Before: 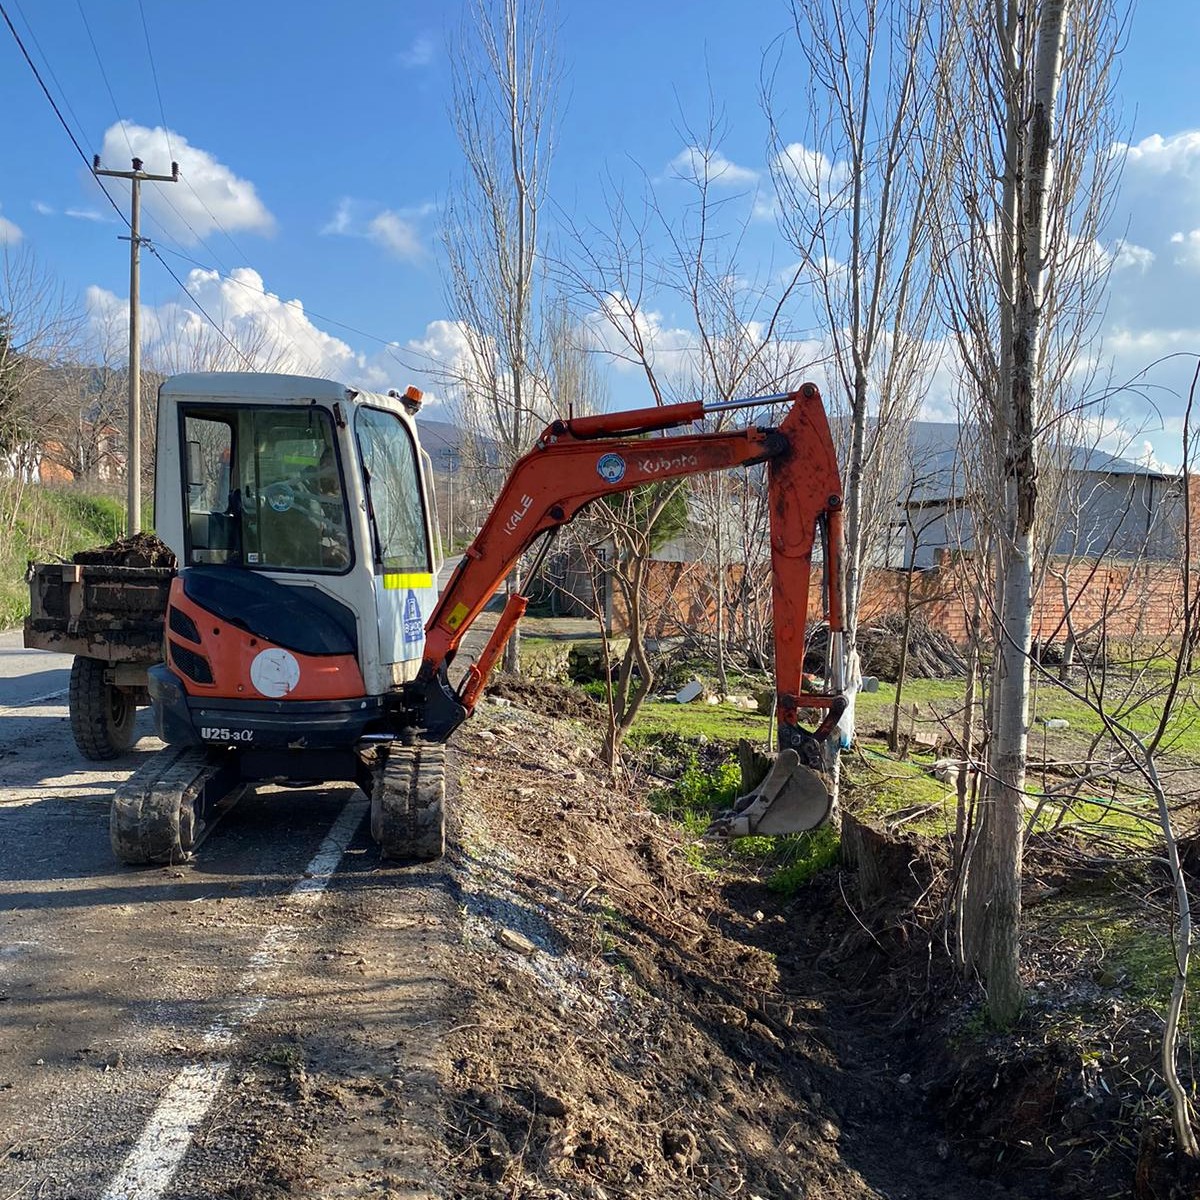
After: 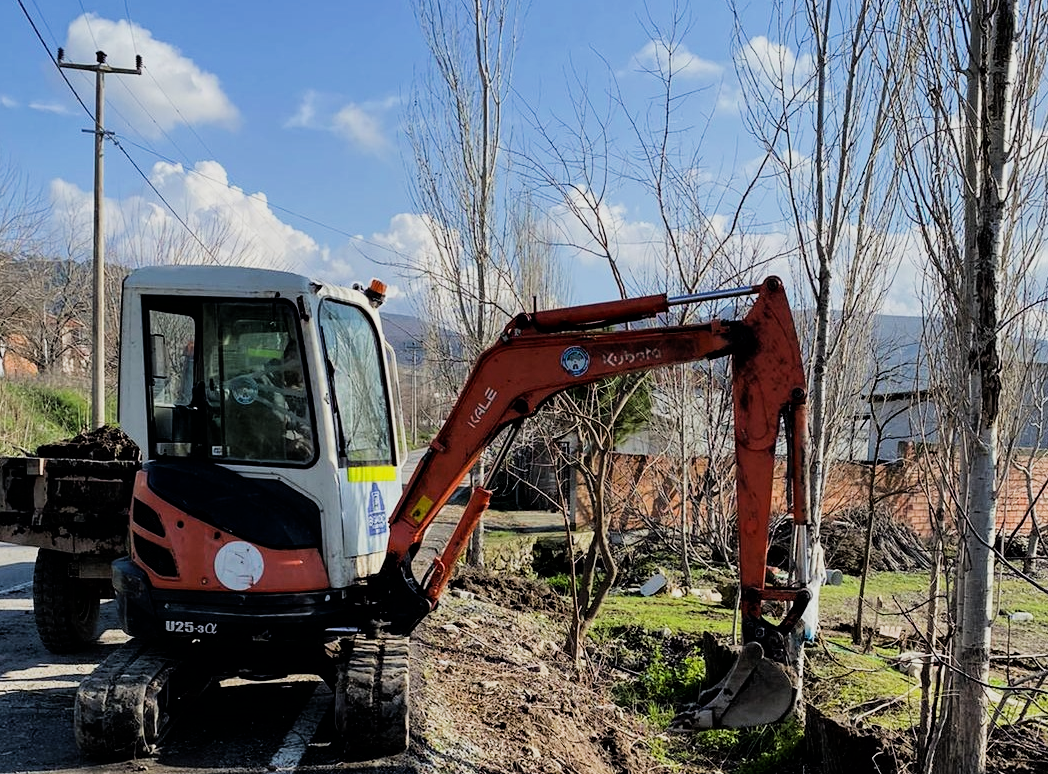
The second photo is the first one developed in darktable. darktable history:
crop: left 3.015%, top 8.969%, right 9.647%, bottom 26.457%
color correction: highlights a* -0.137, highlights b* 0.137
filmic rgb: black relative exposure -5 EV, hardness 2.88, contrast 1.3, highlights saturation mix -30%
